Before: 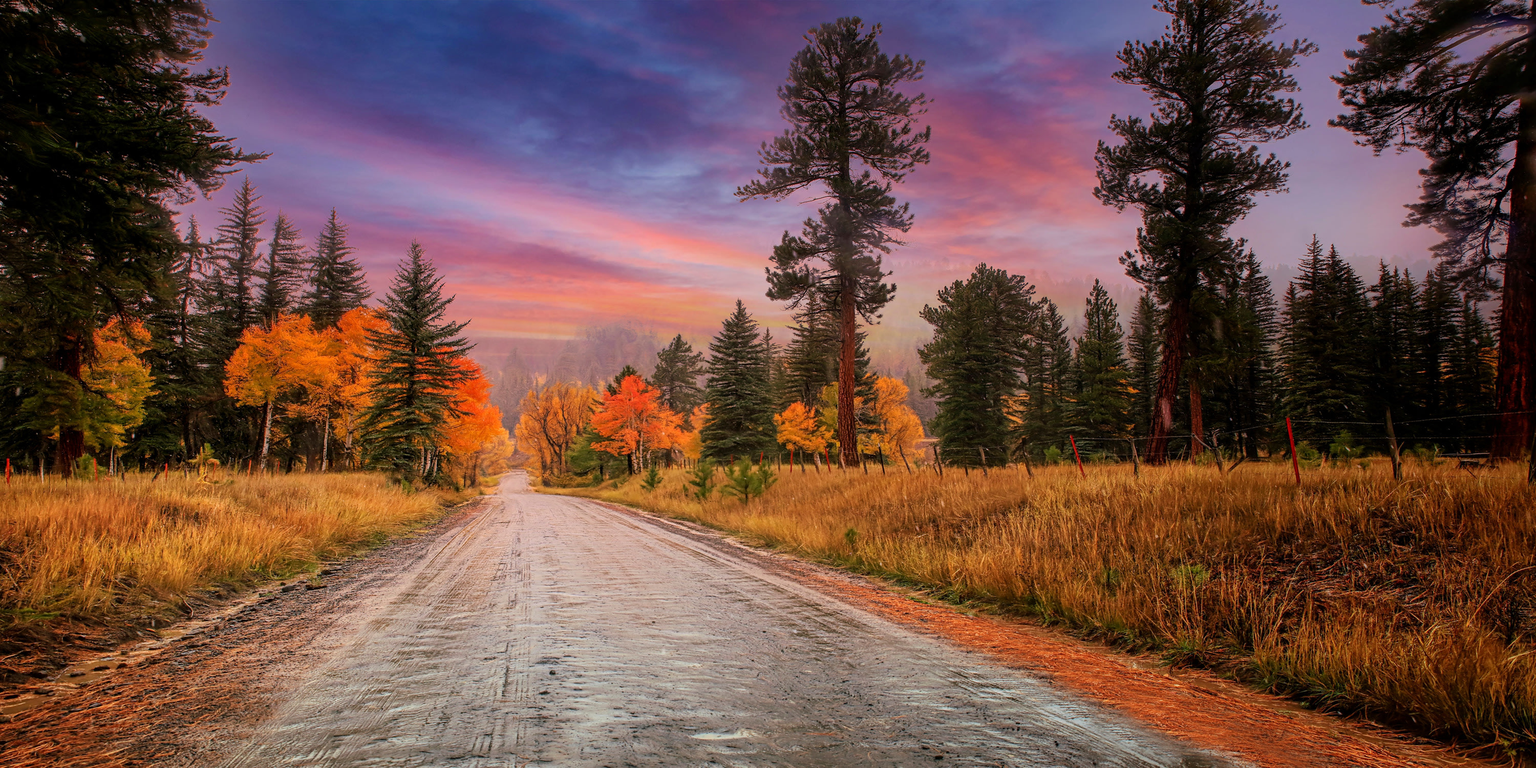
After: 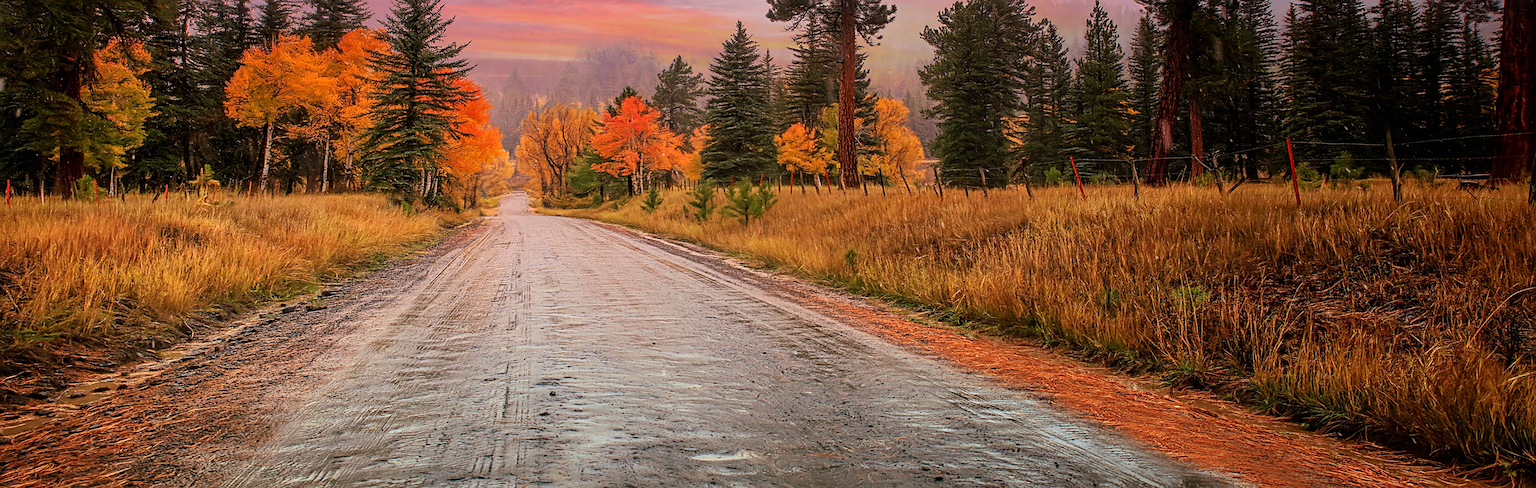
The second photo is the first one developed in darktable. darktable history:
sharpen: on, module defaults
crop and rotate: top 36.34%
